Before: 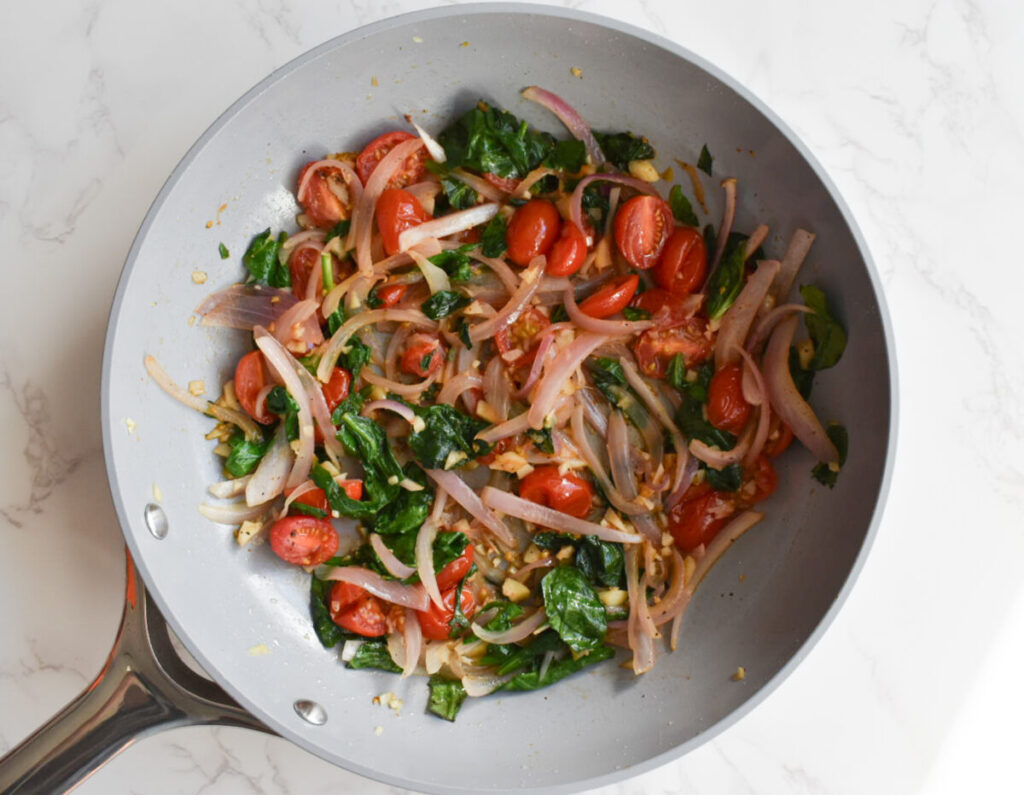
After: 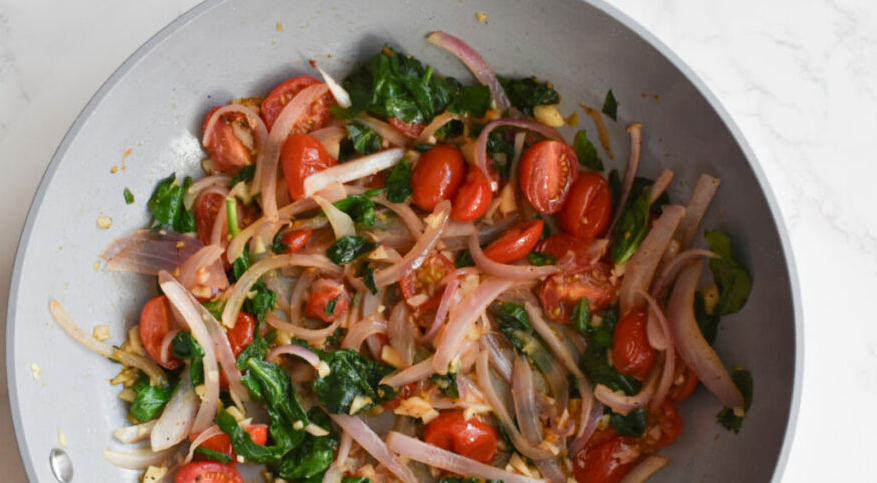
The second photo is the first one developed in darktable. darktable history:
crop and rotate: left 9.297%, top 7.153%, right 5.035%, bottom 32.038%
